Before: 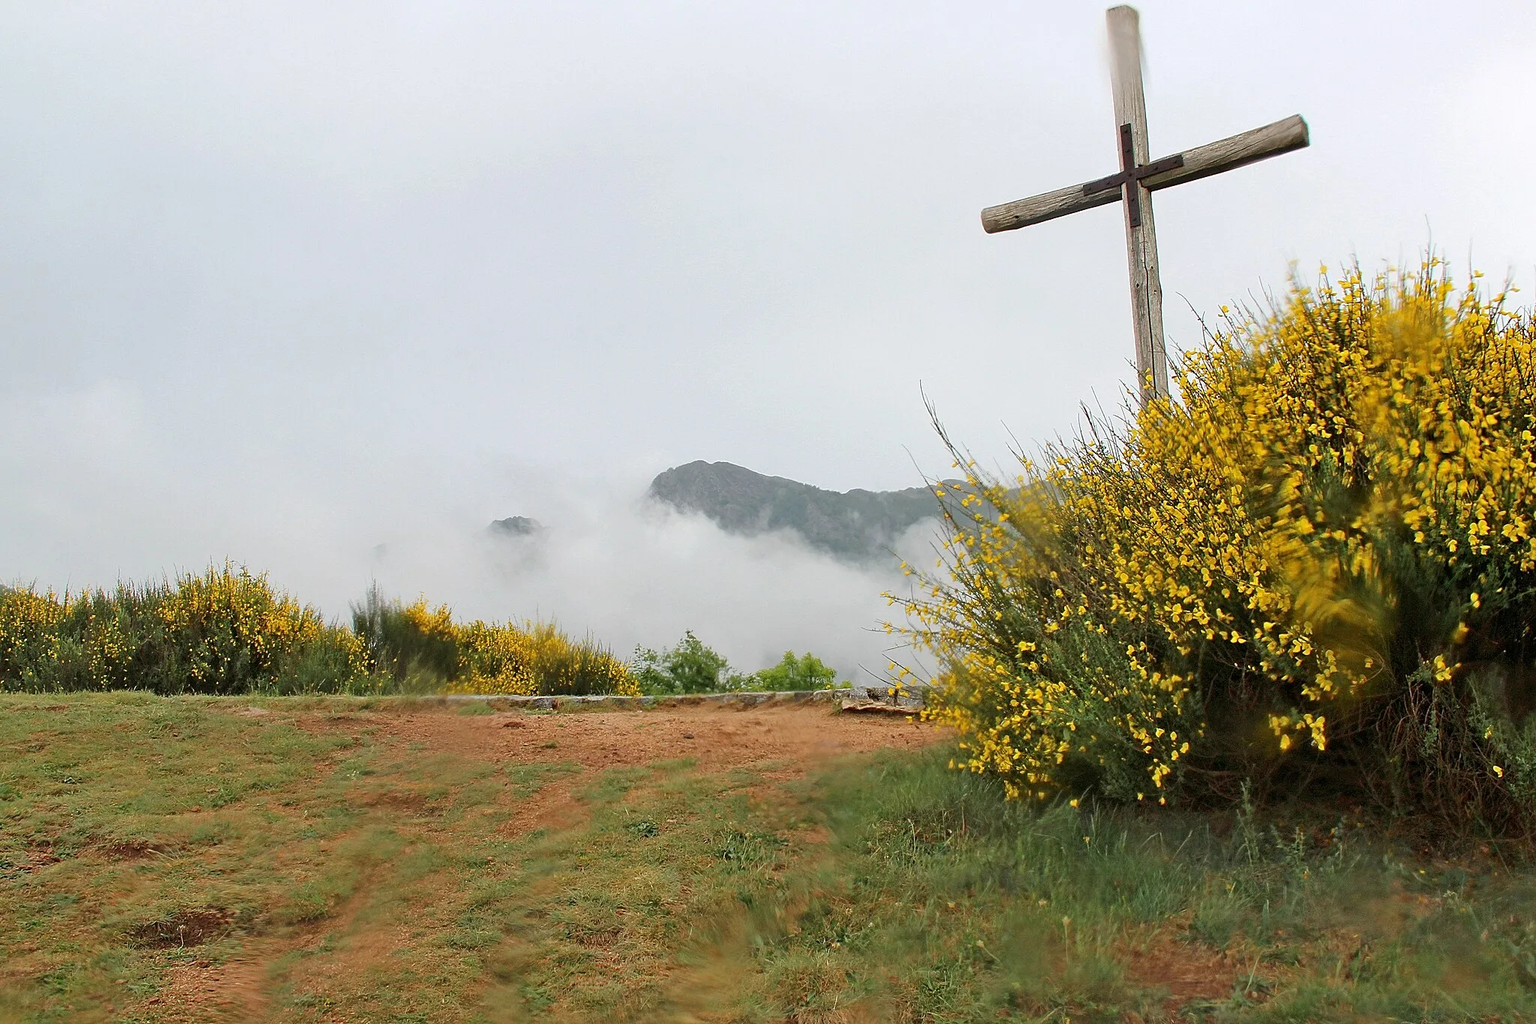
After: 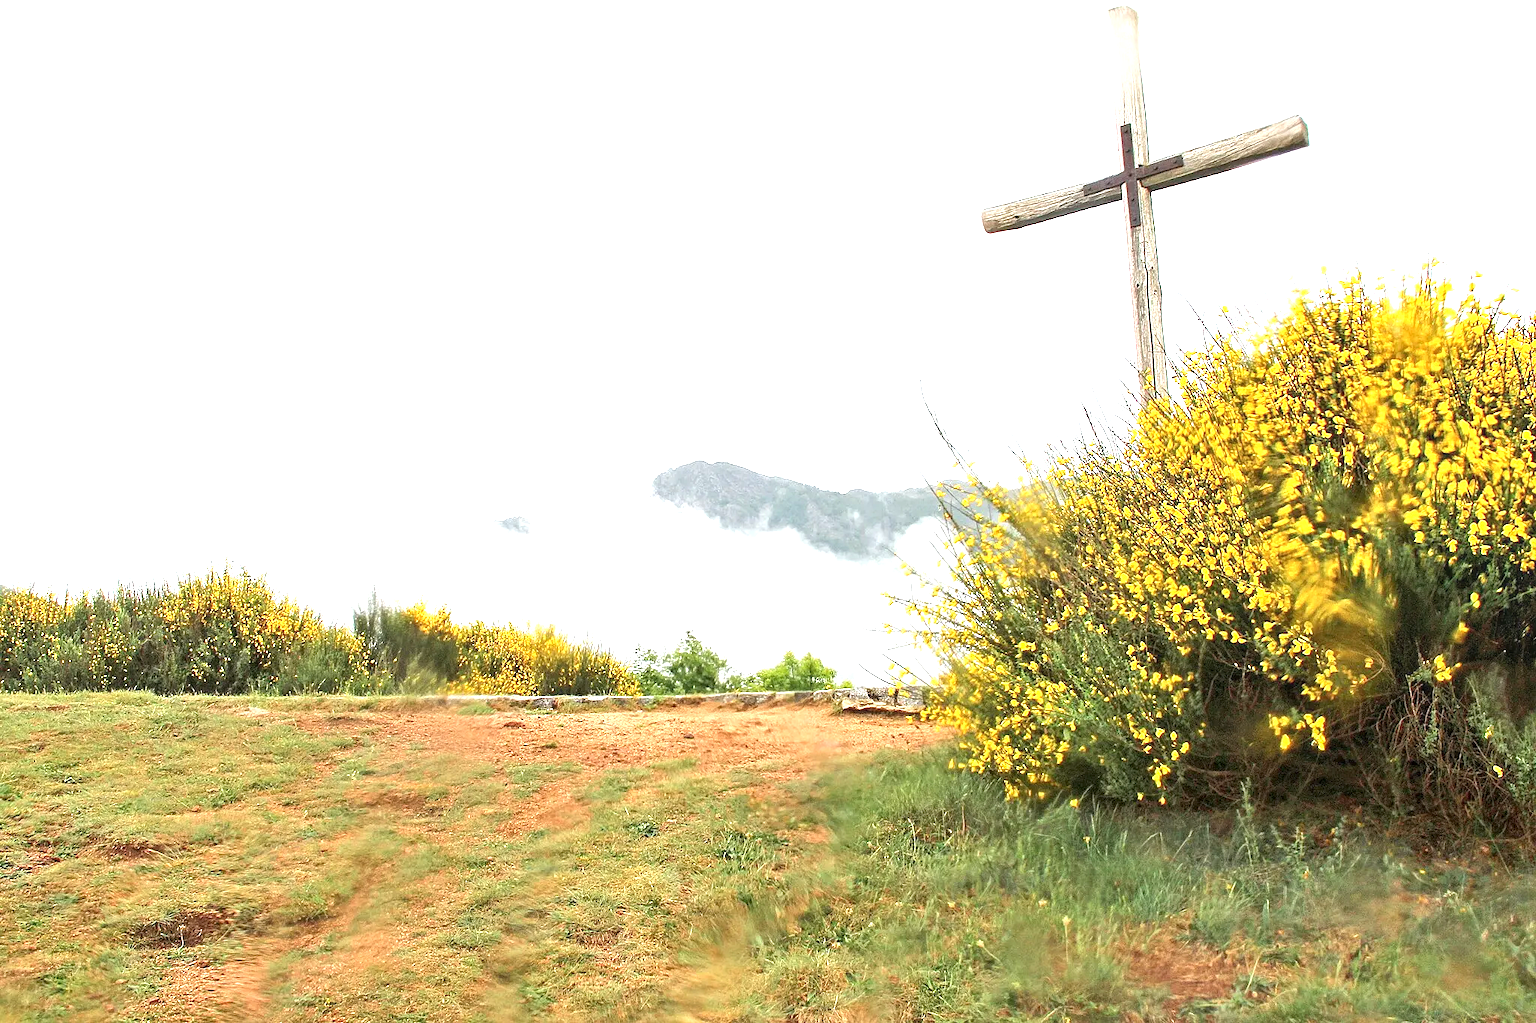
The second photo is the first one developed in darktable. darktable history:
exposure: black level correction 0, exposure 1.45 EV, compensate exposure bias true, compensate highlight preservation false
local contrast: on, module defaults
